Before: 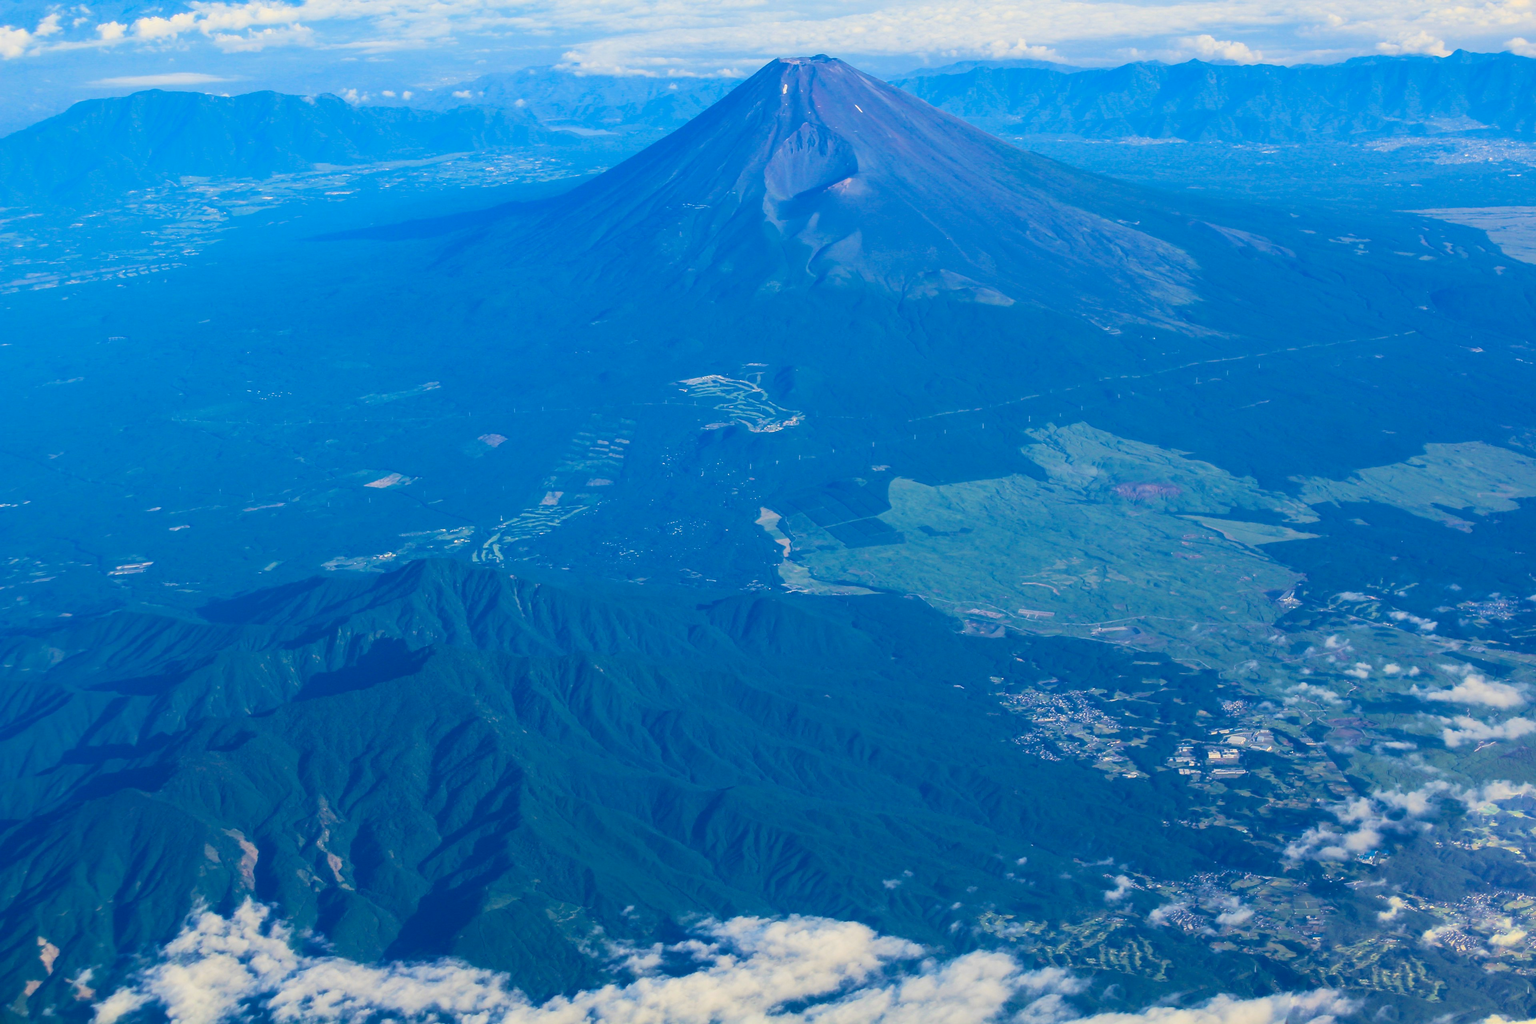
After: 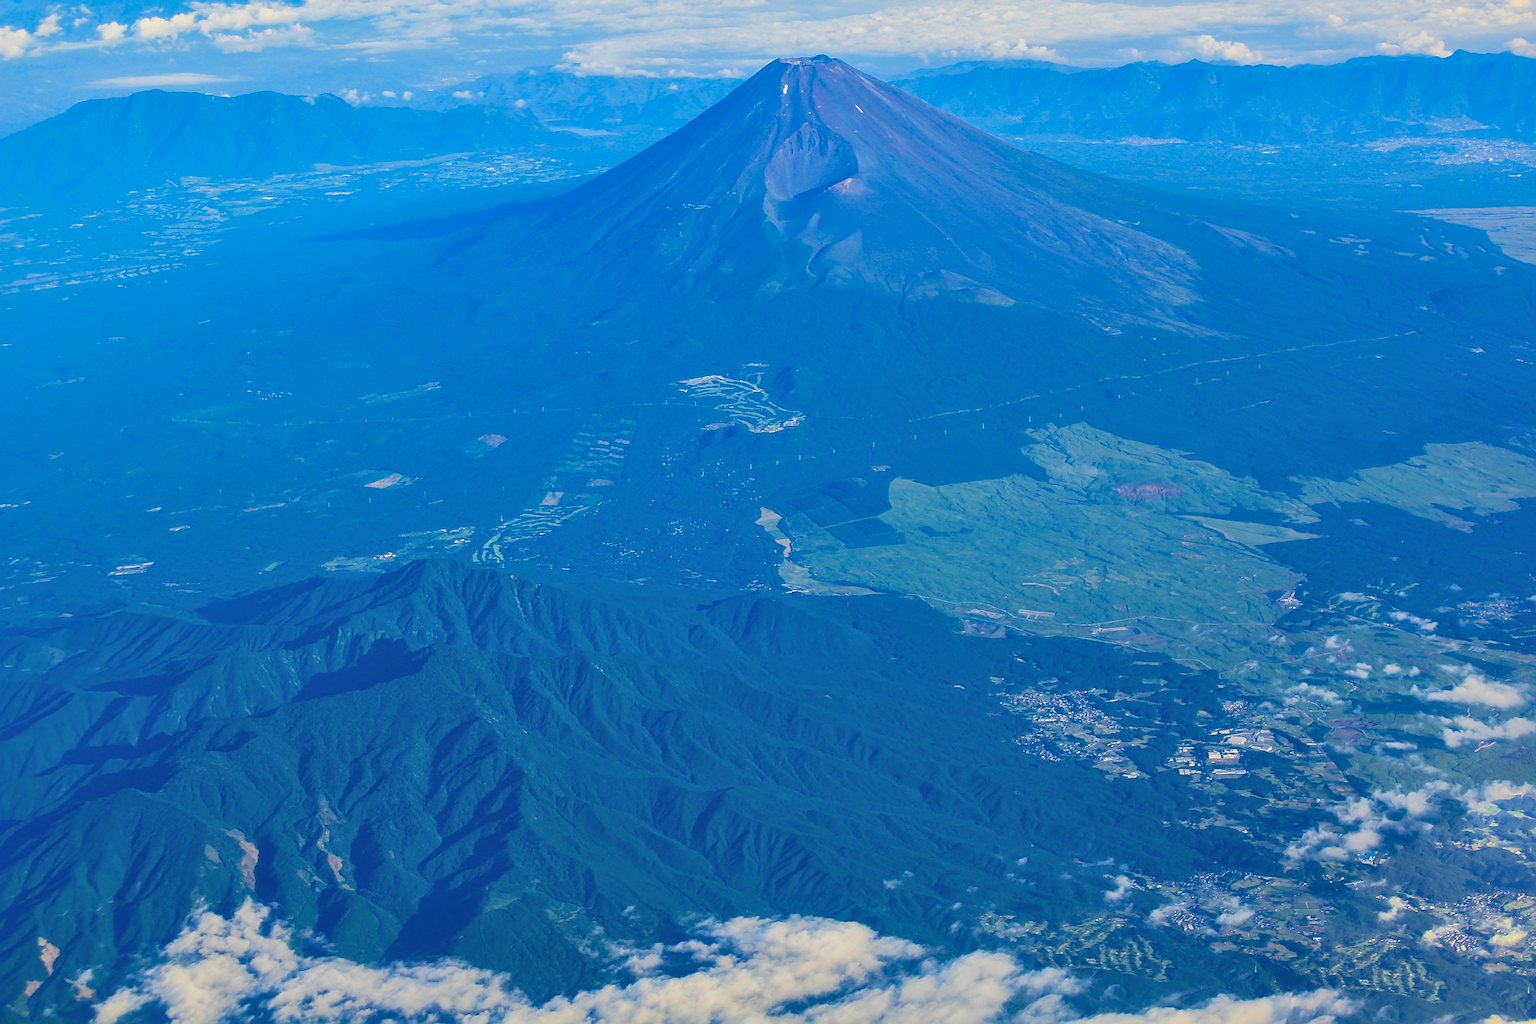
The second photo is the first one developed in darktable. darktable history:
shadows and highlights: on, module defaults
sharpen: radius 2.543, amount 0.636
